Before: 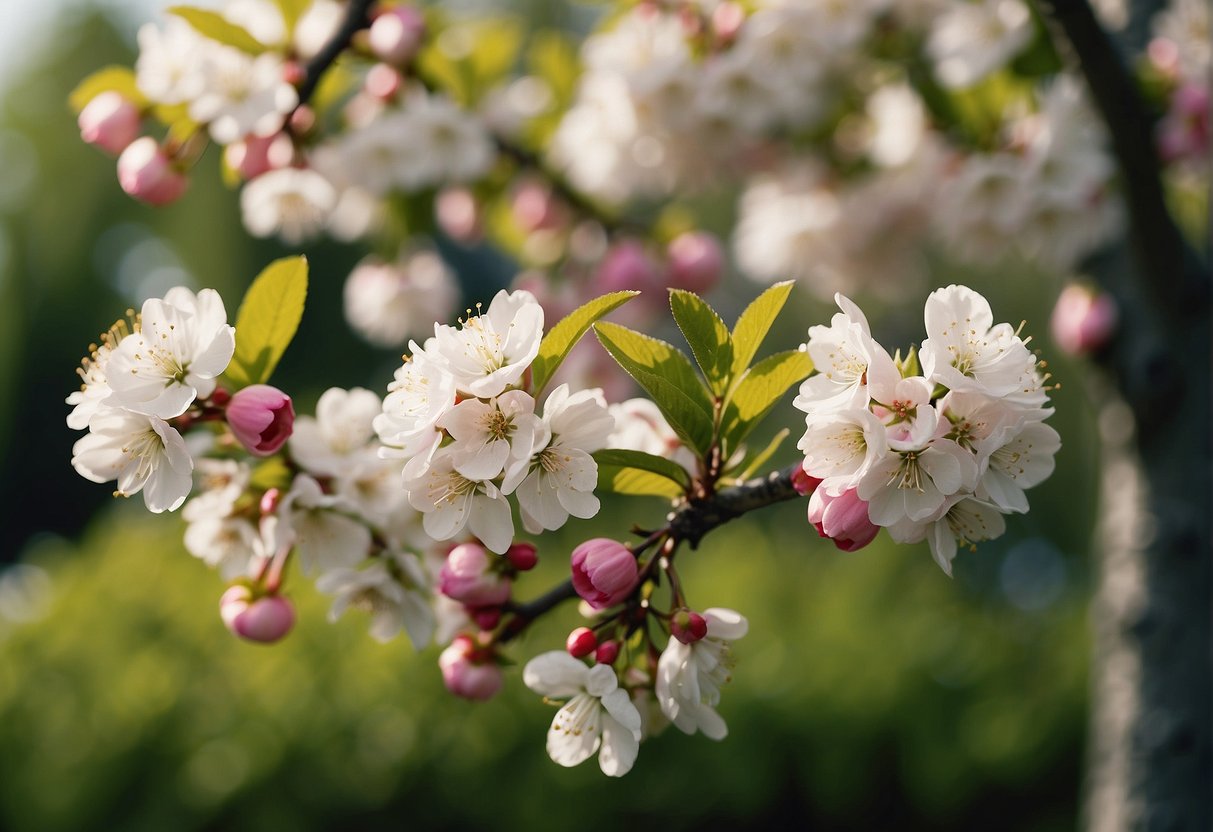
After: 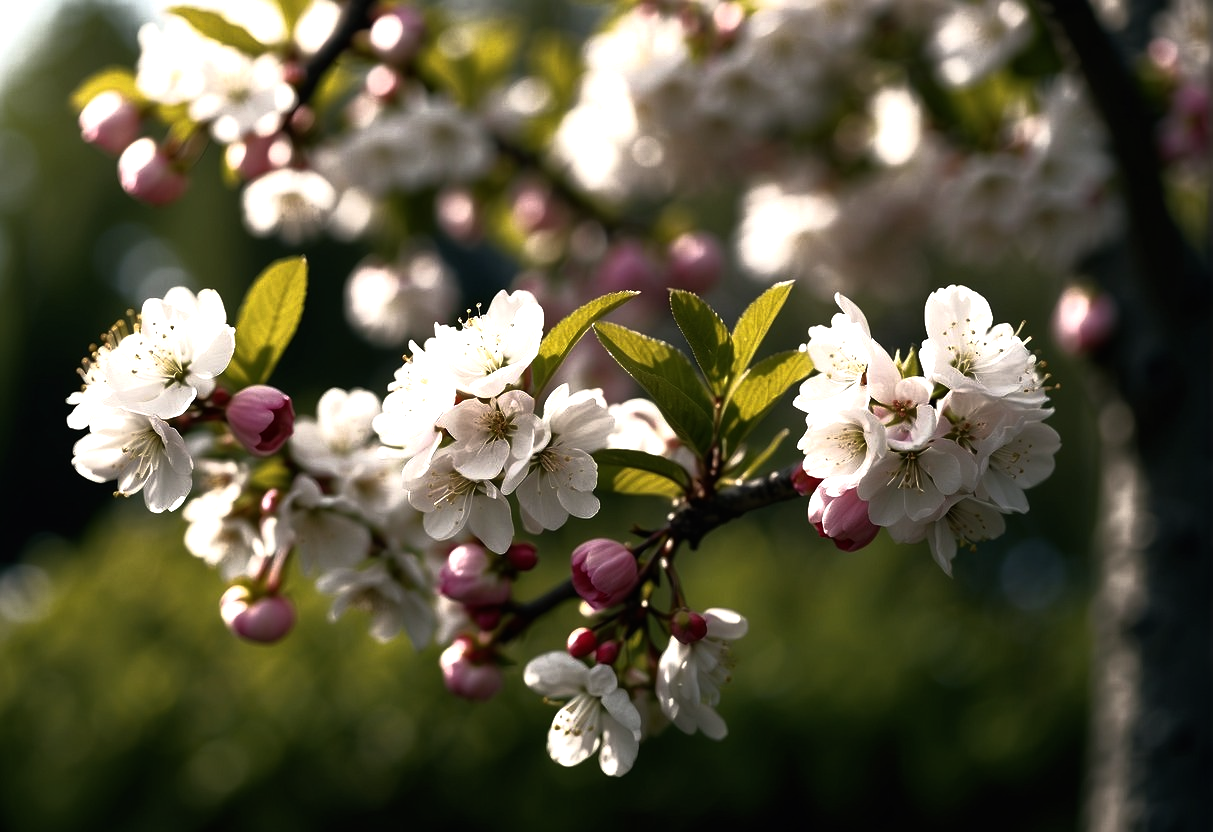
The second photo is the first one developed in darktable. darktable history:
base curve: curves: ch0 [(0, 0) (0.564, 0.291) (0.802, 0.731) (1, 1)]
tone equalizer: -8 EV -0.75 EV, -7 EV -0.7 EV, -6 EV -0.6 EV, -5 EV -0.4 EV, -3 EV 0.4 EV, -2 EV 0.6 EV, -1 EV 0.7 EV, +0 EV 0.75 EV, edges refinement/feathering 500, mask exposure compensation -1.57 EV, preserve details no
